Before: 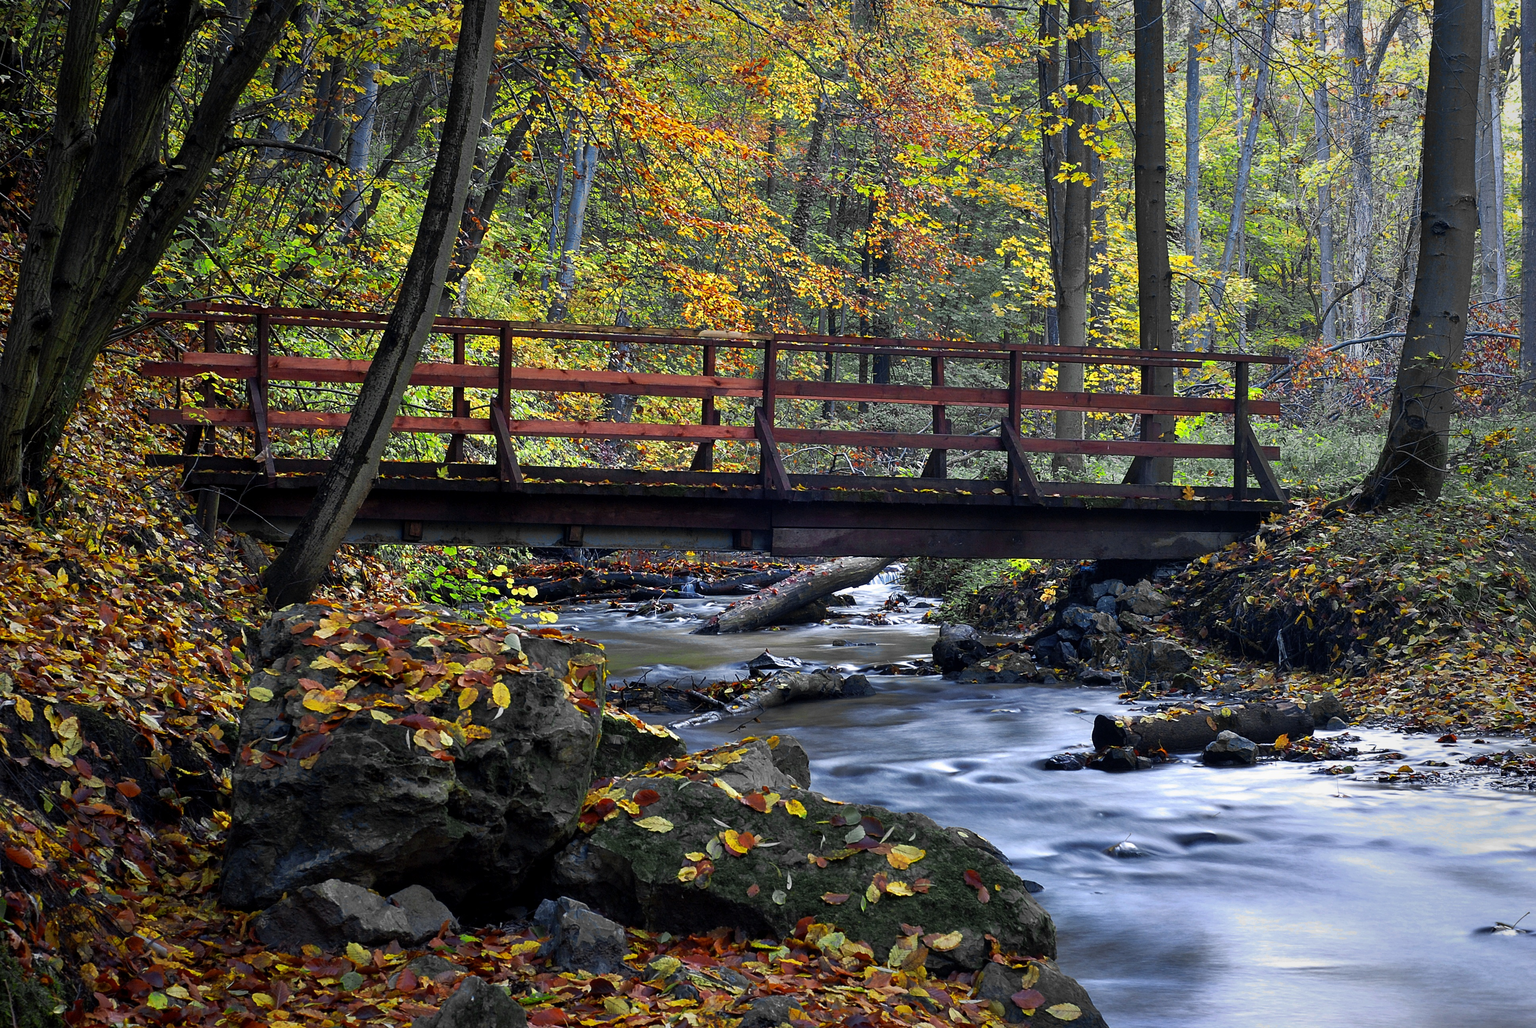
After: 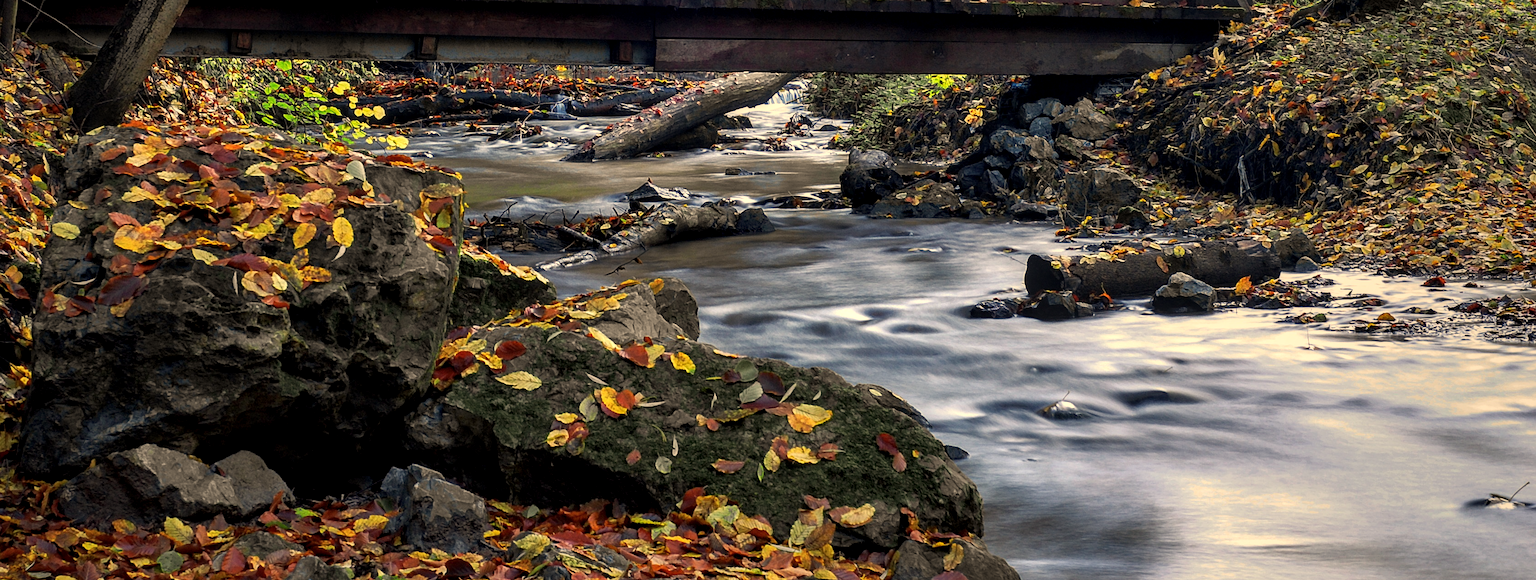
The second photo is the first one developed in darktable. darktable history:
white balance: red 1.138, green 0.996, blue 0.812
local contrast: detail 130%
crop and rotate: left 13.306%, top 48.129%, bottom 2.928%
